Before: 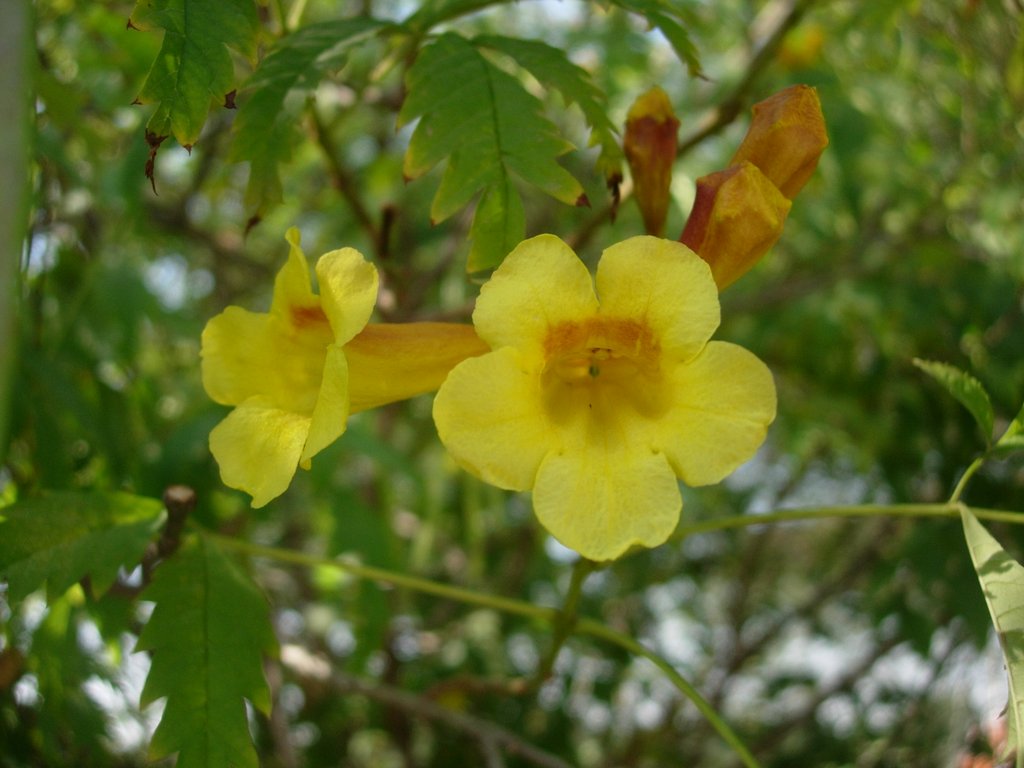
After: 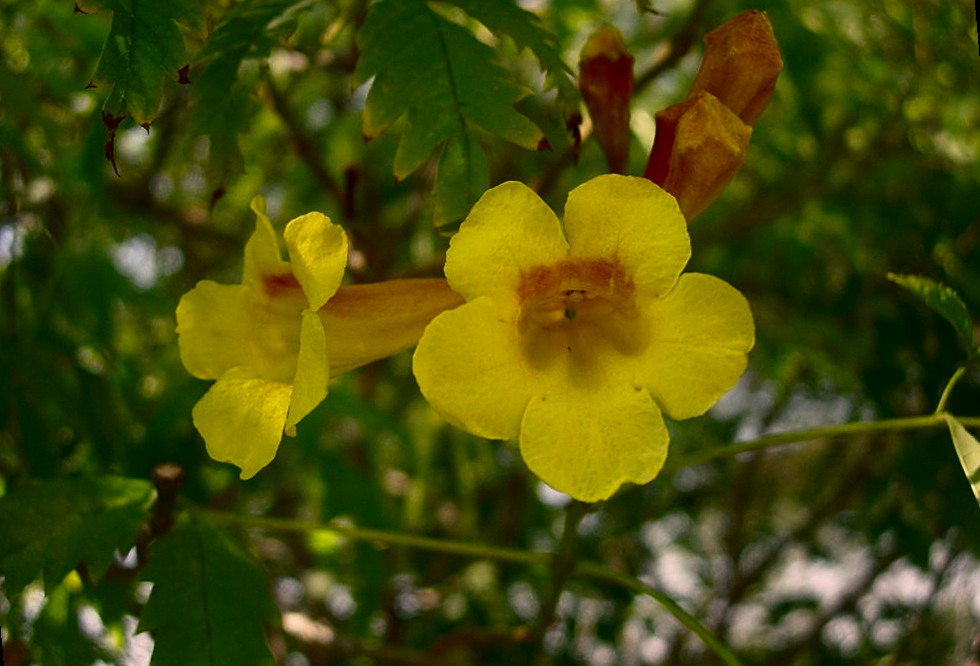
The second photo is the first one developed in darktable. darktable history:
rotate and perspective: rotation -5°, crop left 0.05, crop right 0.952, crop top 0.11, crop bottom 0.89
color correction: highlights a* 11.96, highlights b* 11.58
contrast brightness saturation: contrast 0.13, brightness -0.24, saturation 0.14
sharpen: on, module defaults
base curve: curves: ch0 [(0, 0) (0.283, 0.295) (1, 1)], preserve colors none
